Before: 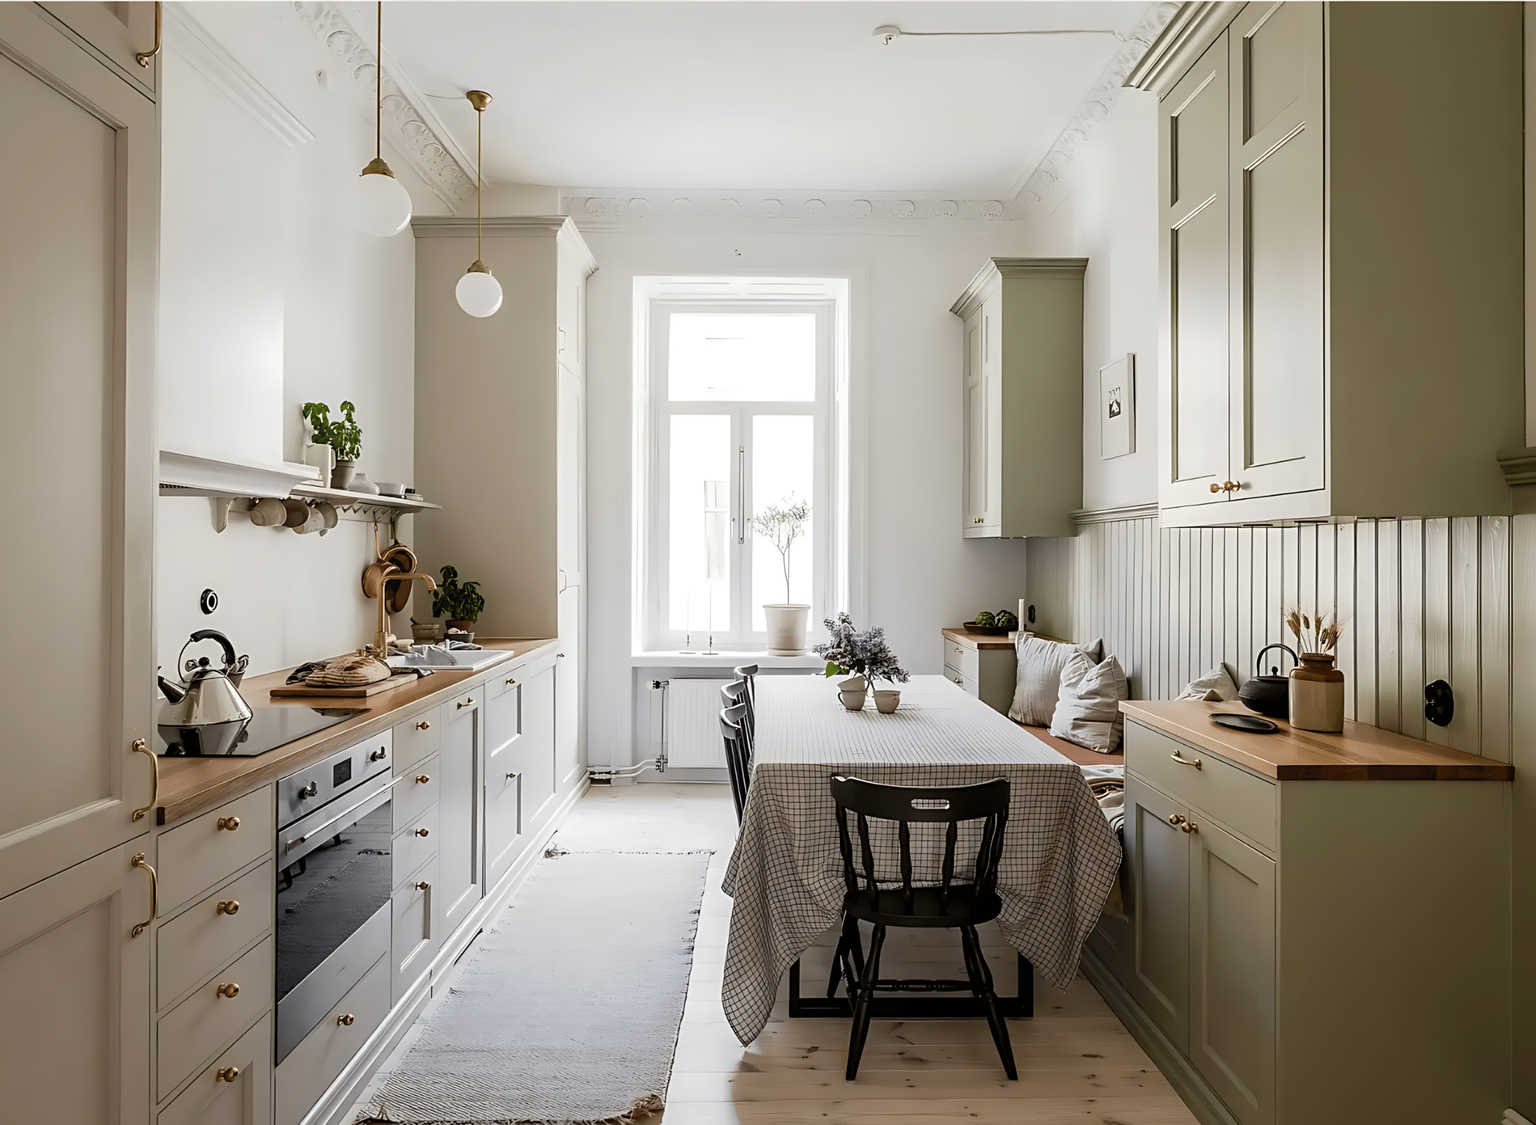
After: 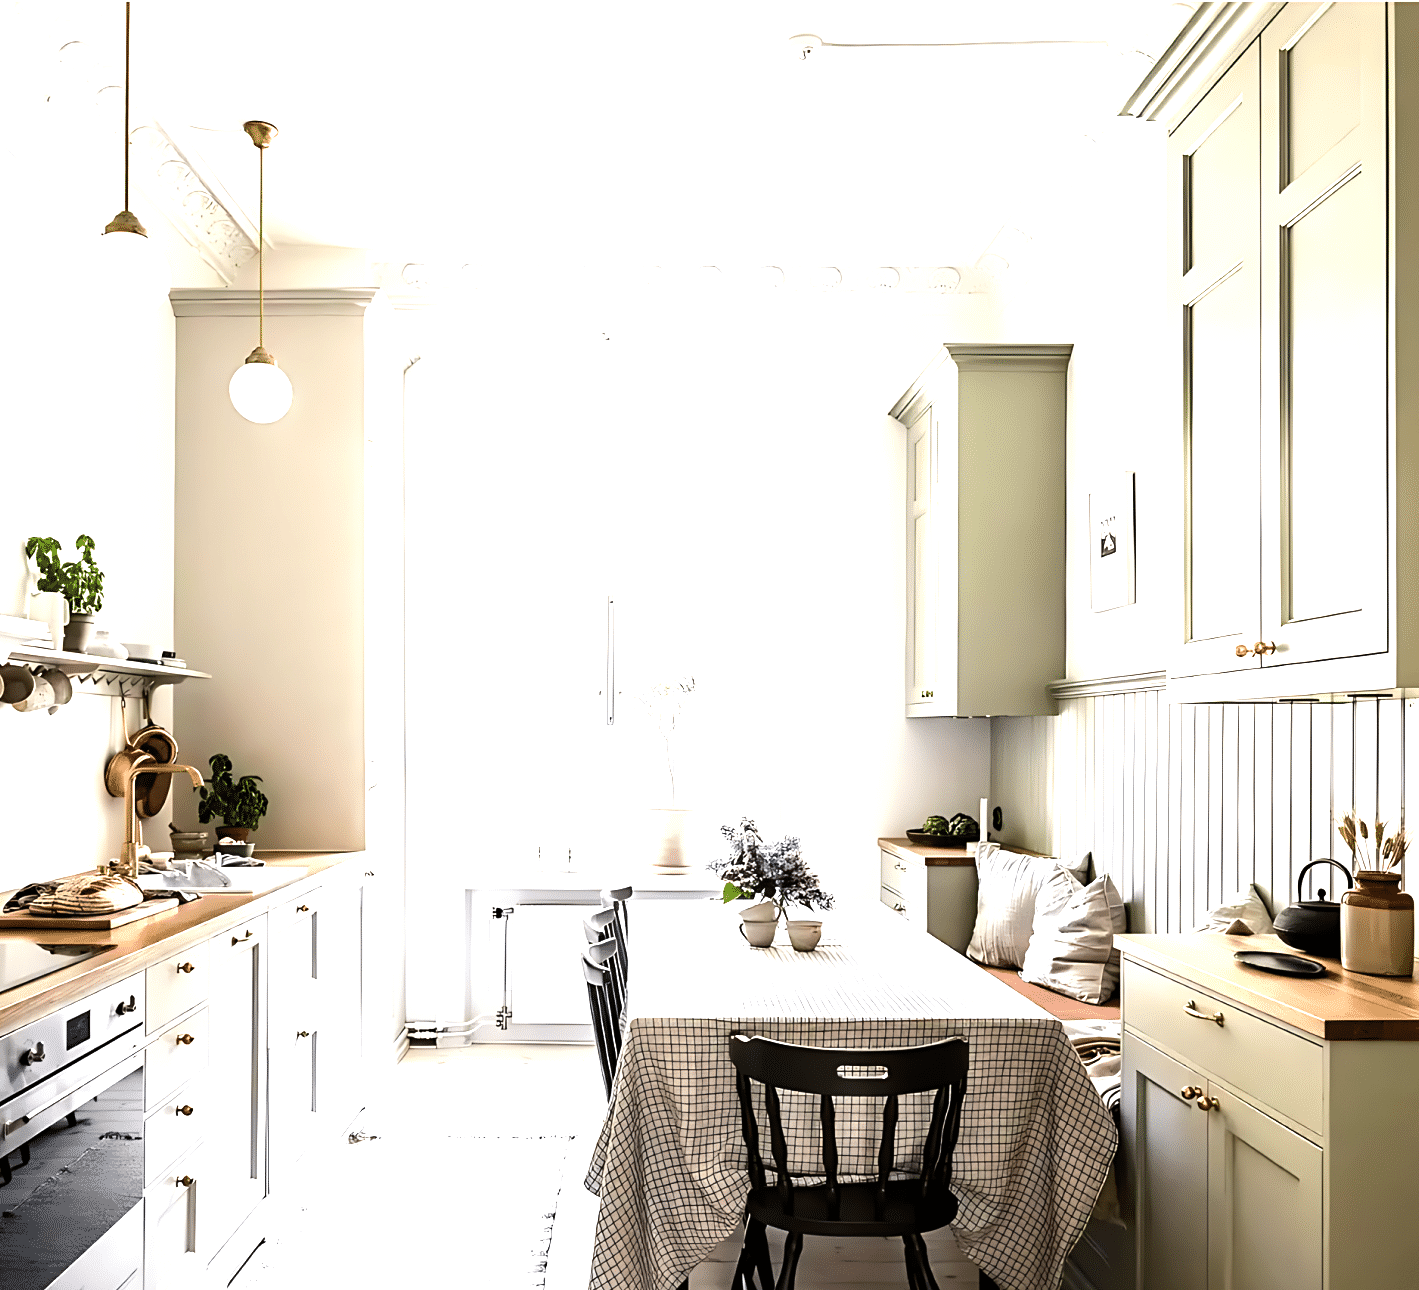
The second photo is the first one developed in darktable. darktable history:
crop: left 18.479%, right 12.2%, bottom 13.971%
exposure: exposure 0.766 EV, compensate highlight preservation false
tone equalizer: -8 EV -0.75 EV, -7 EV -0.7 EV, -6 EV -0.6 EV, -5 EV -0.4 EV, -3 EV 0.4 EV, -2 EV 0.6 EV, -1 EV 0.7 EV, +0 EV 0.75 EV, edges refinement/feathering 500, mask exposure compensation -1.57 EV, preserve details no
